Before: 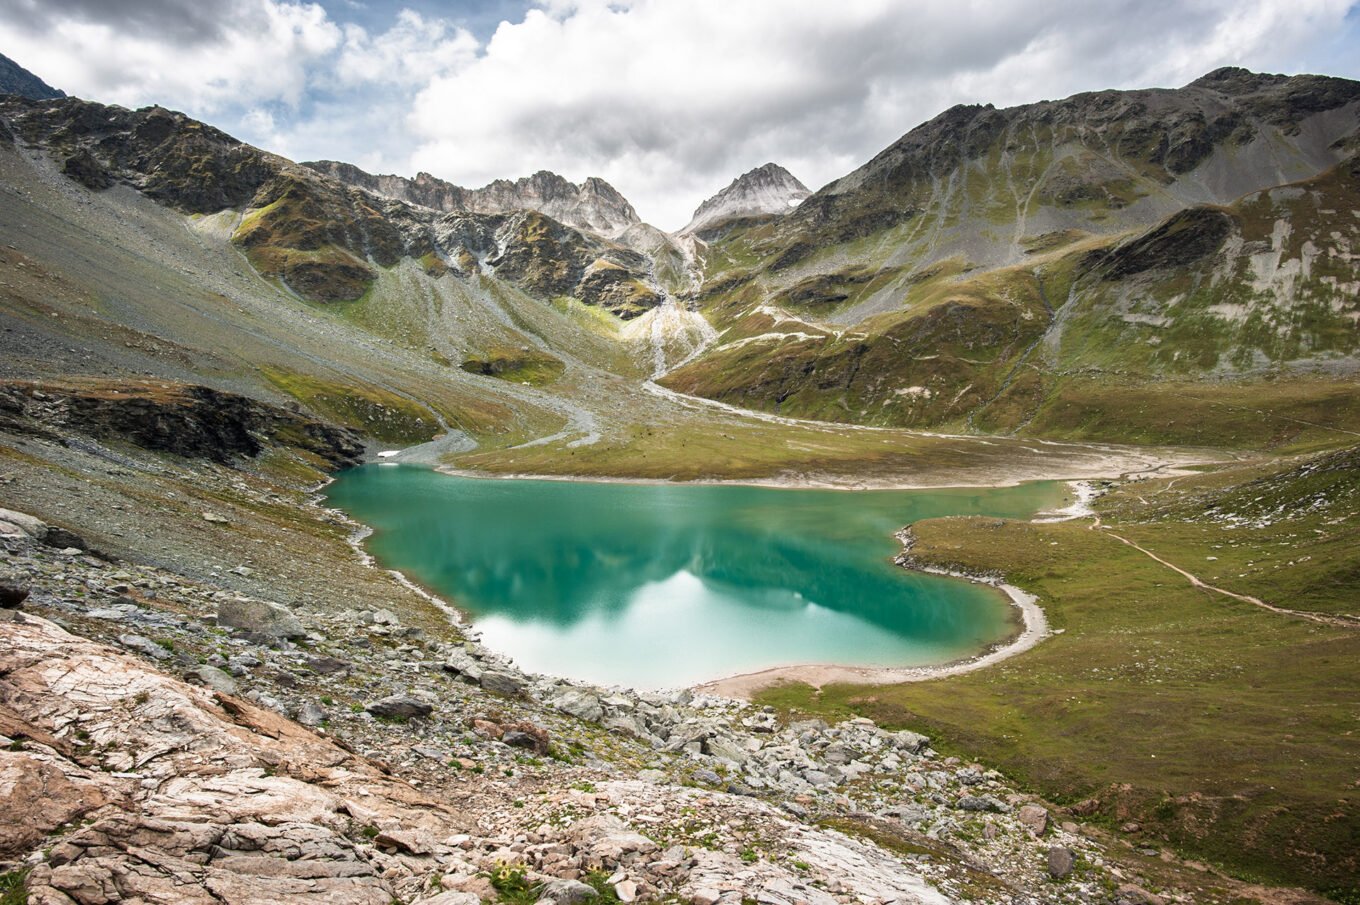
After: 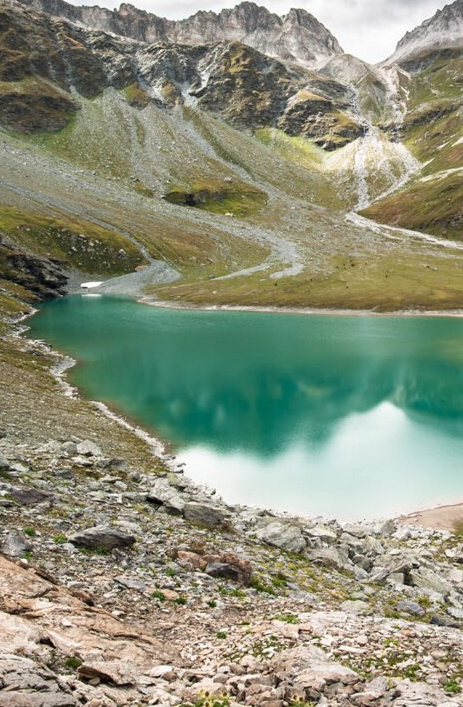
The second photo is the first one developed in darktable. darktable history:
crop and rotate: left 21.865%, top 18.83%, right 44.044%, bottom 2.973%
color zones: curves: ch1 [(0, 0.469) (0.001, 0.469) (0.12, 0.446) (0.248, 0.469) (0.5, 0.5) (0.748, 0.5) (0.999, 0.469) (1, 0.469)]
